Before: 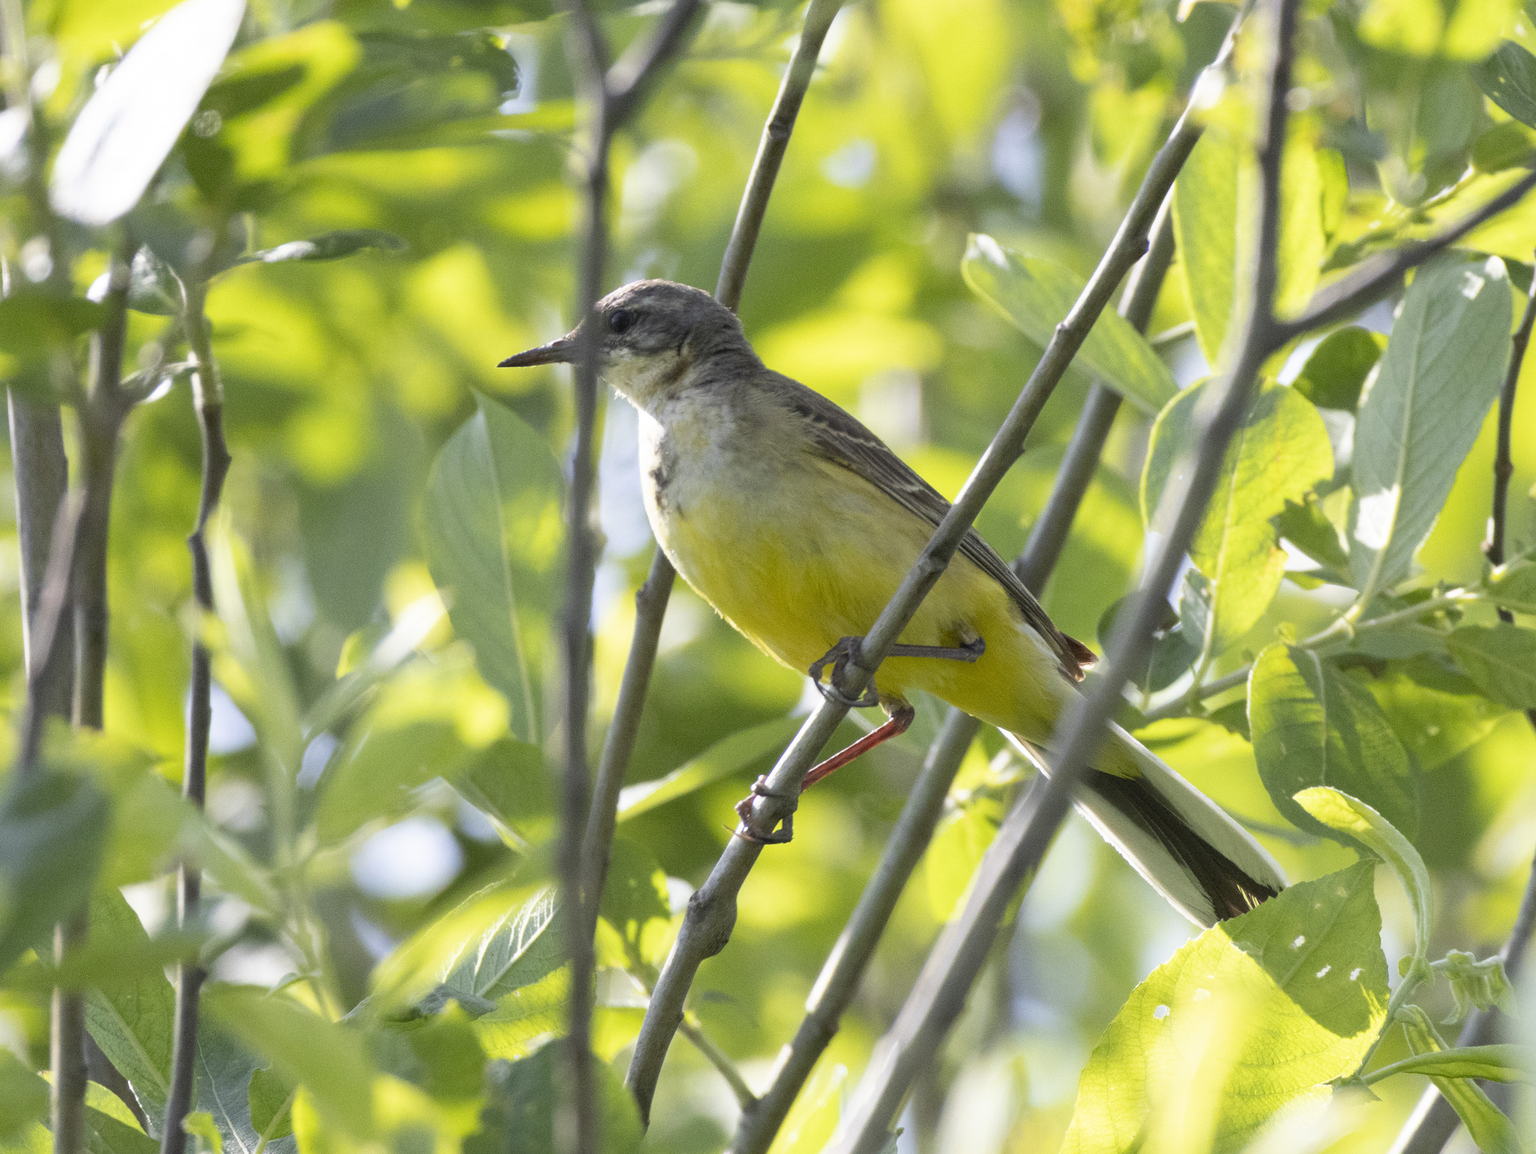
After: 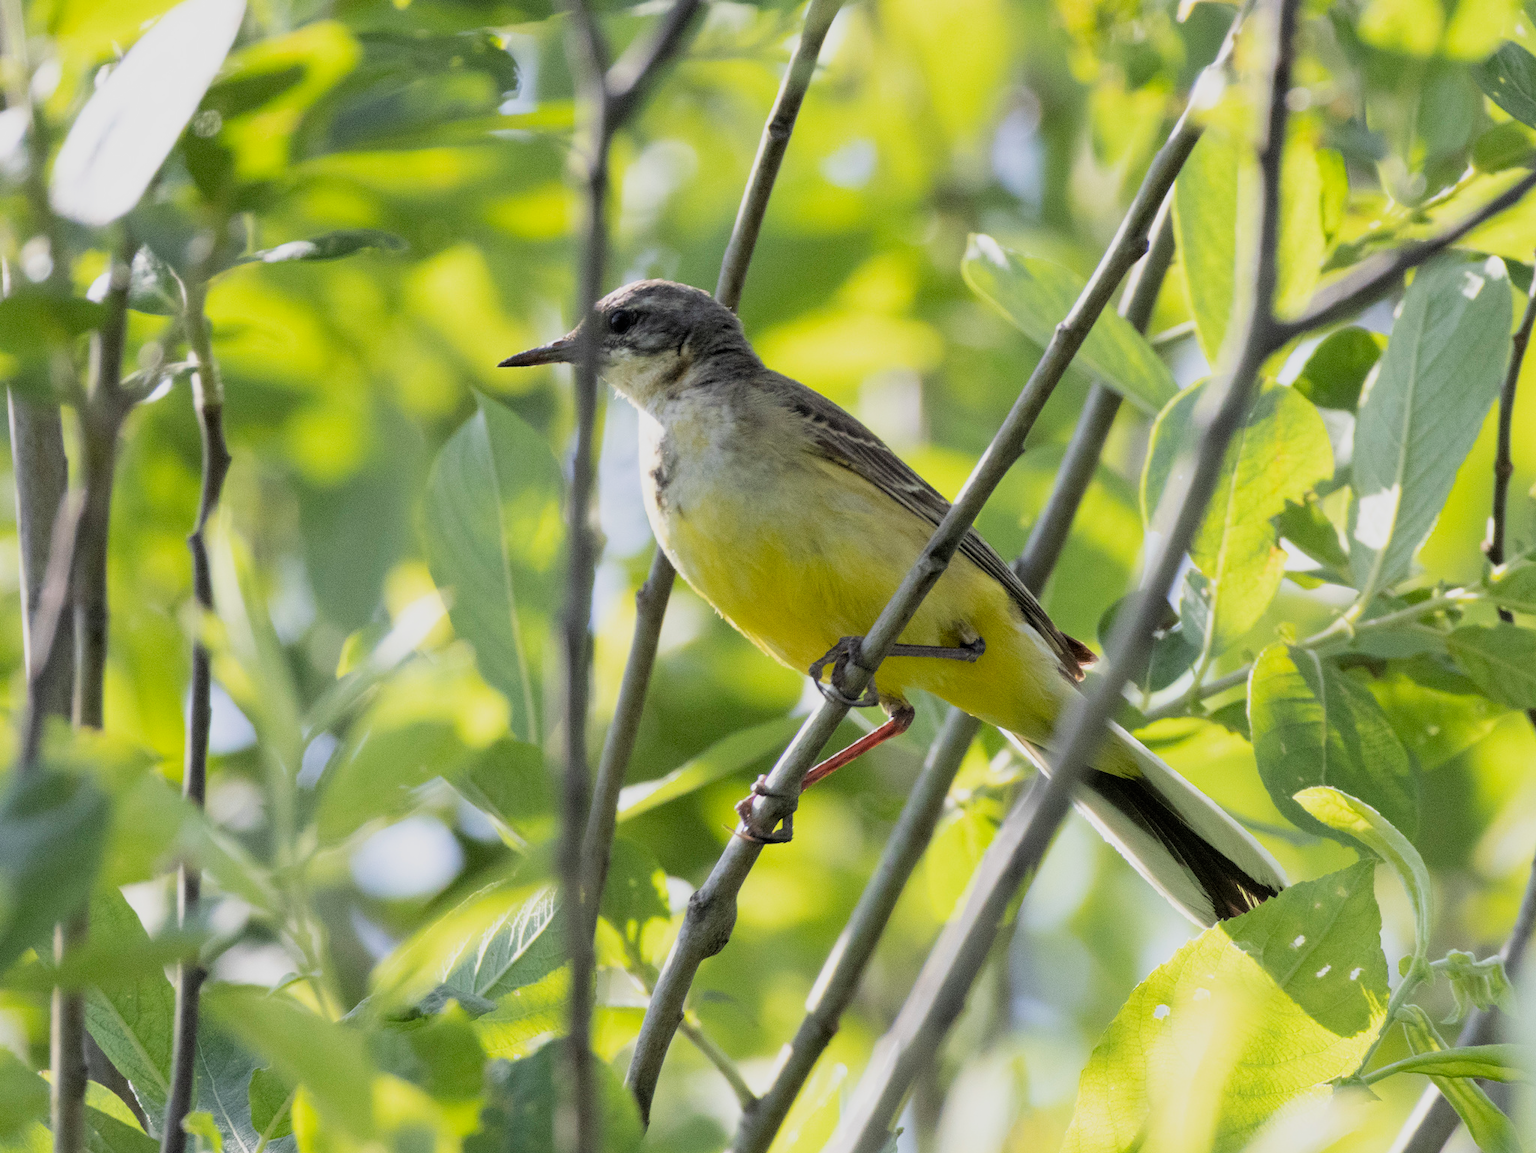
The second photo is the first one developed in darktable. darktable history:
filmic rgb: black relative exposure -8.01 EV, white relative exposure 4.01 EV, hardness 4.16, latitude 49.95%, contrast 1.101
